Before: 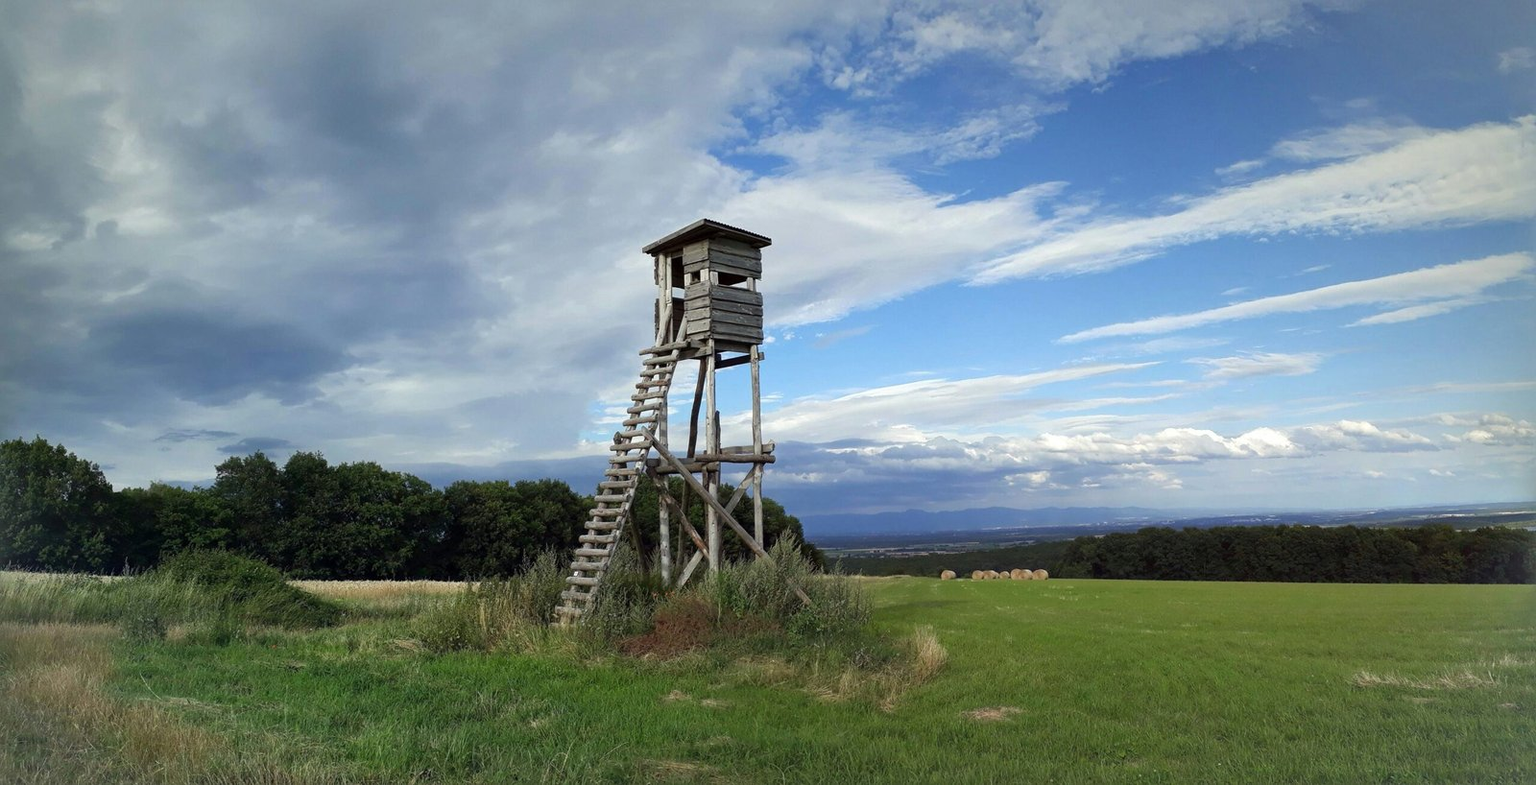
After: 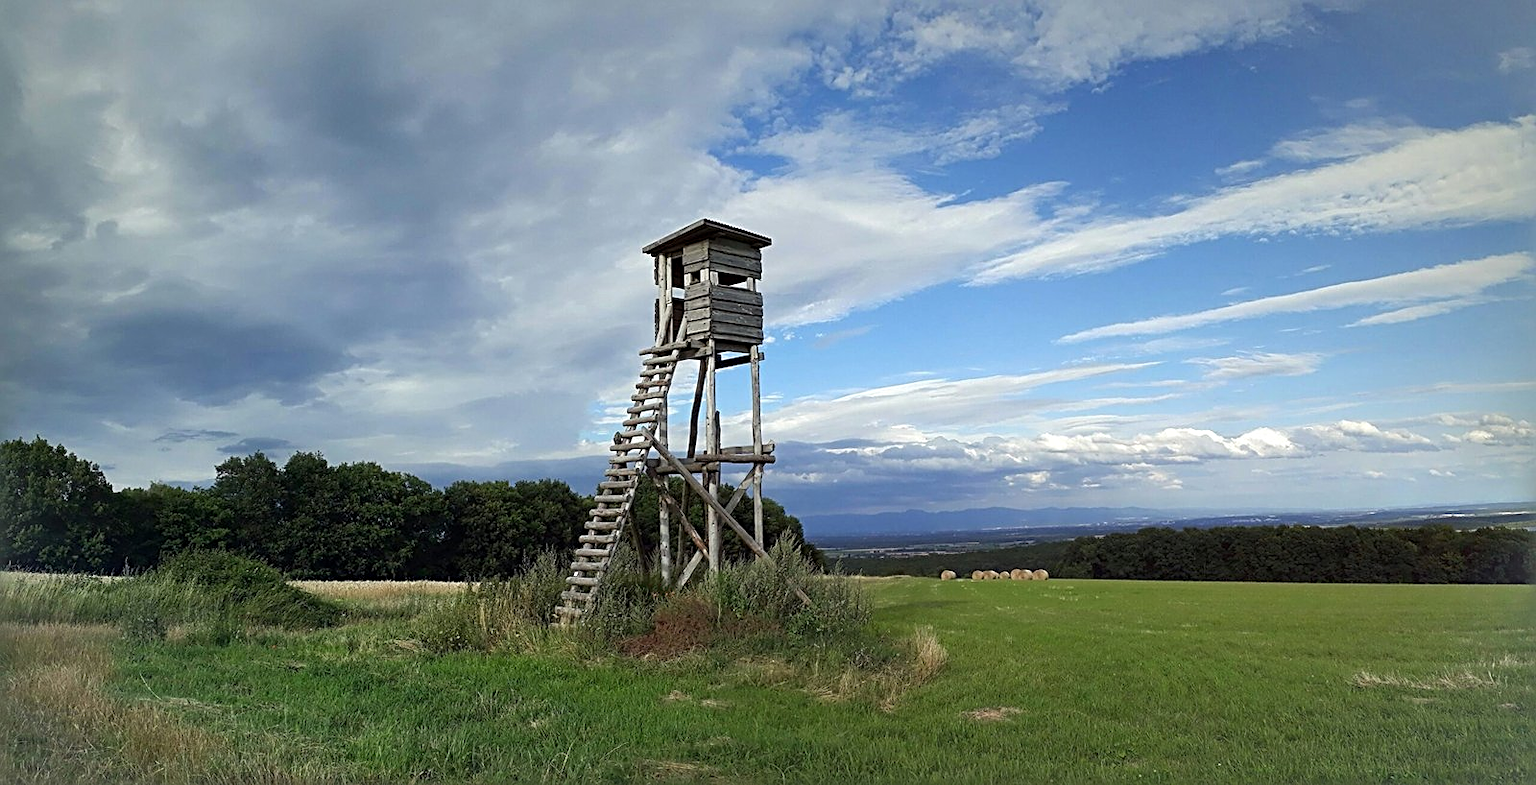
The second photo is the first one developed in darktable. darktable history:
tone equalizer: edges refinement/feathering 500, mask exposure compensation -1.57 EV, preserve details no
sharpen: radius 2.546, amount 0.632
